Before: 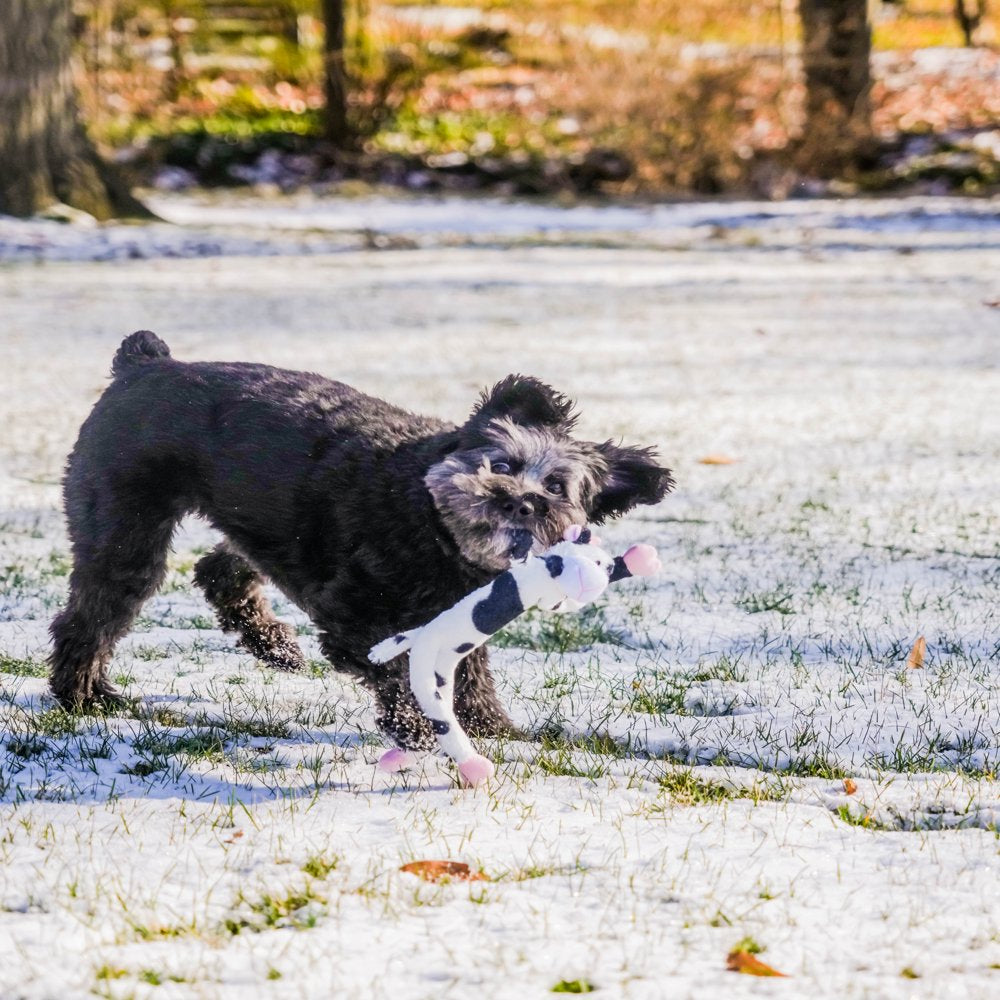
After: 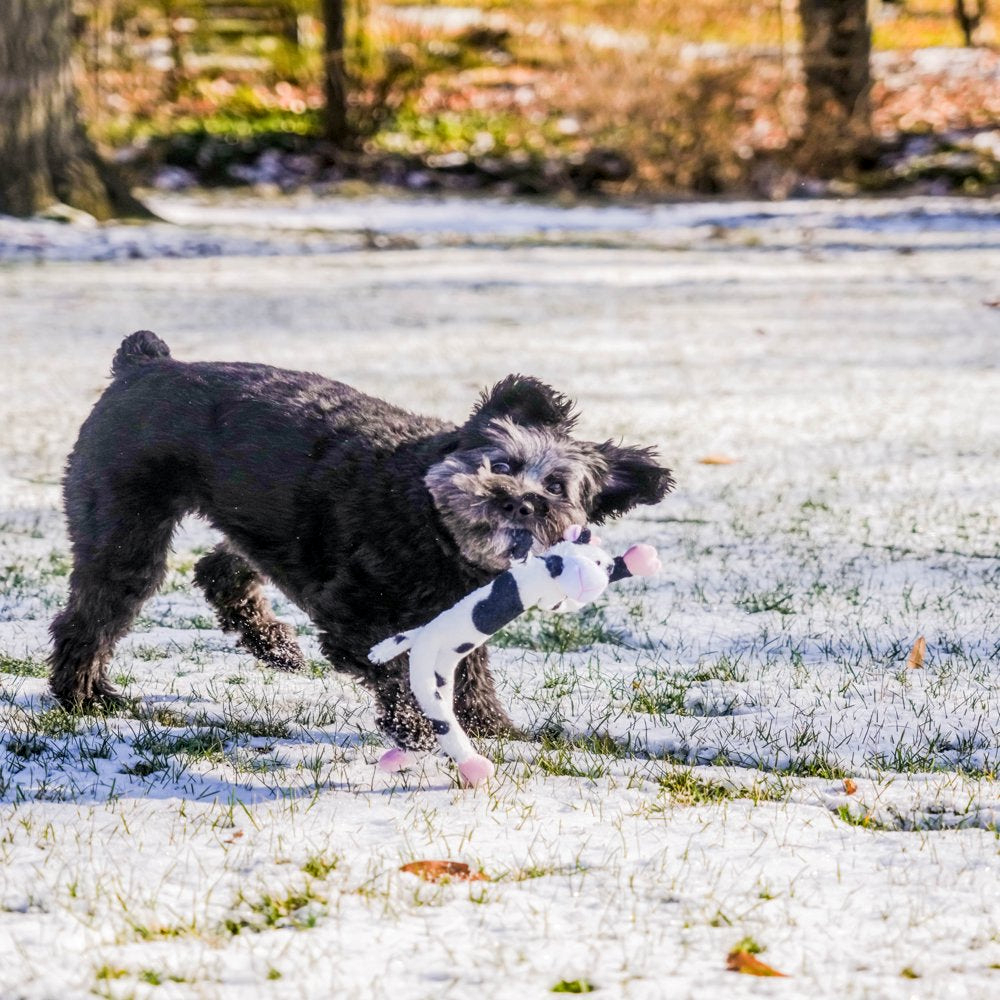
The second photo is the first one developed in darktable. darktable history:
local contrast: highlights 100%, shadows 100%, detail 120%, midtone range 0.2
color correction: saturation 0.99
